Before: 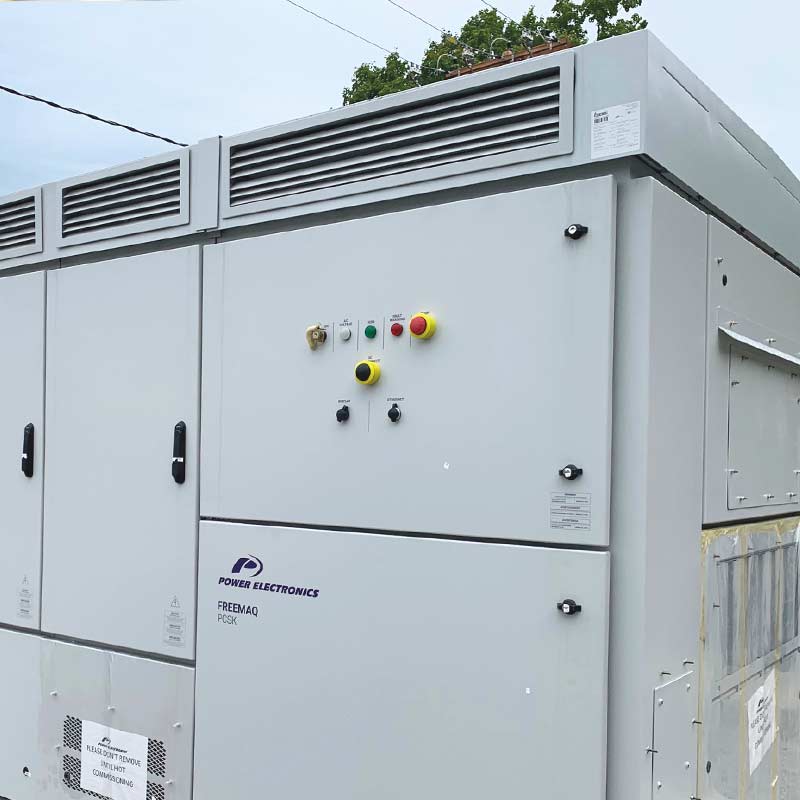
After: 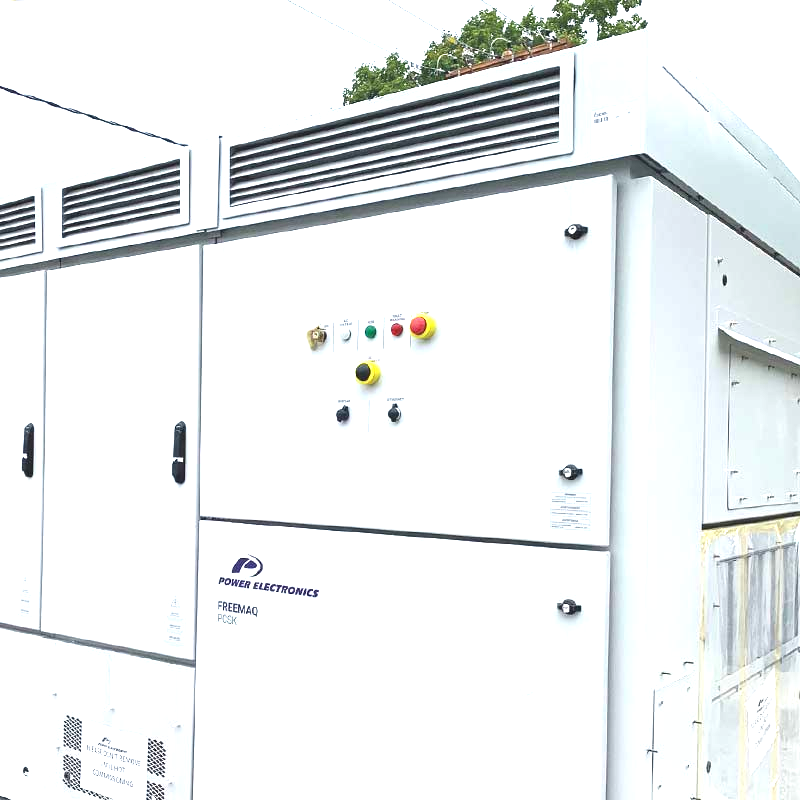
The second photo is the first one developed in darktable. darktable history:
exposure: black level correction 0, exposure 1.193 EV, compensate highlight preservation false
